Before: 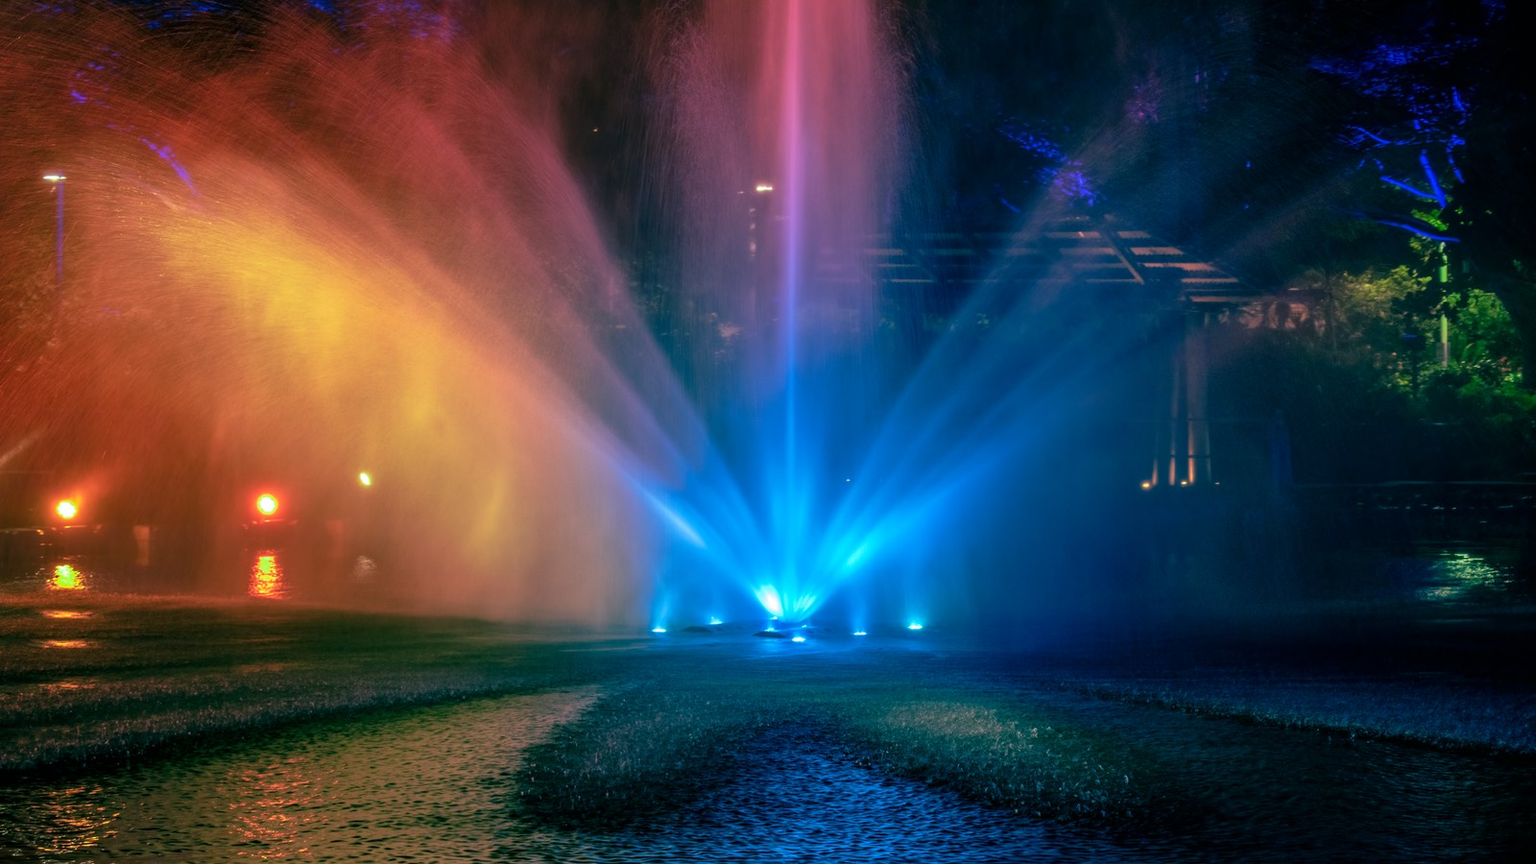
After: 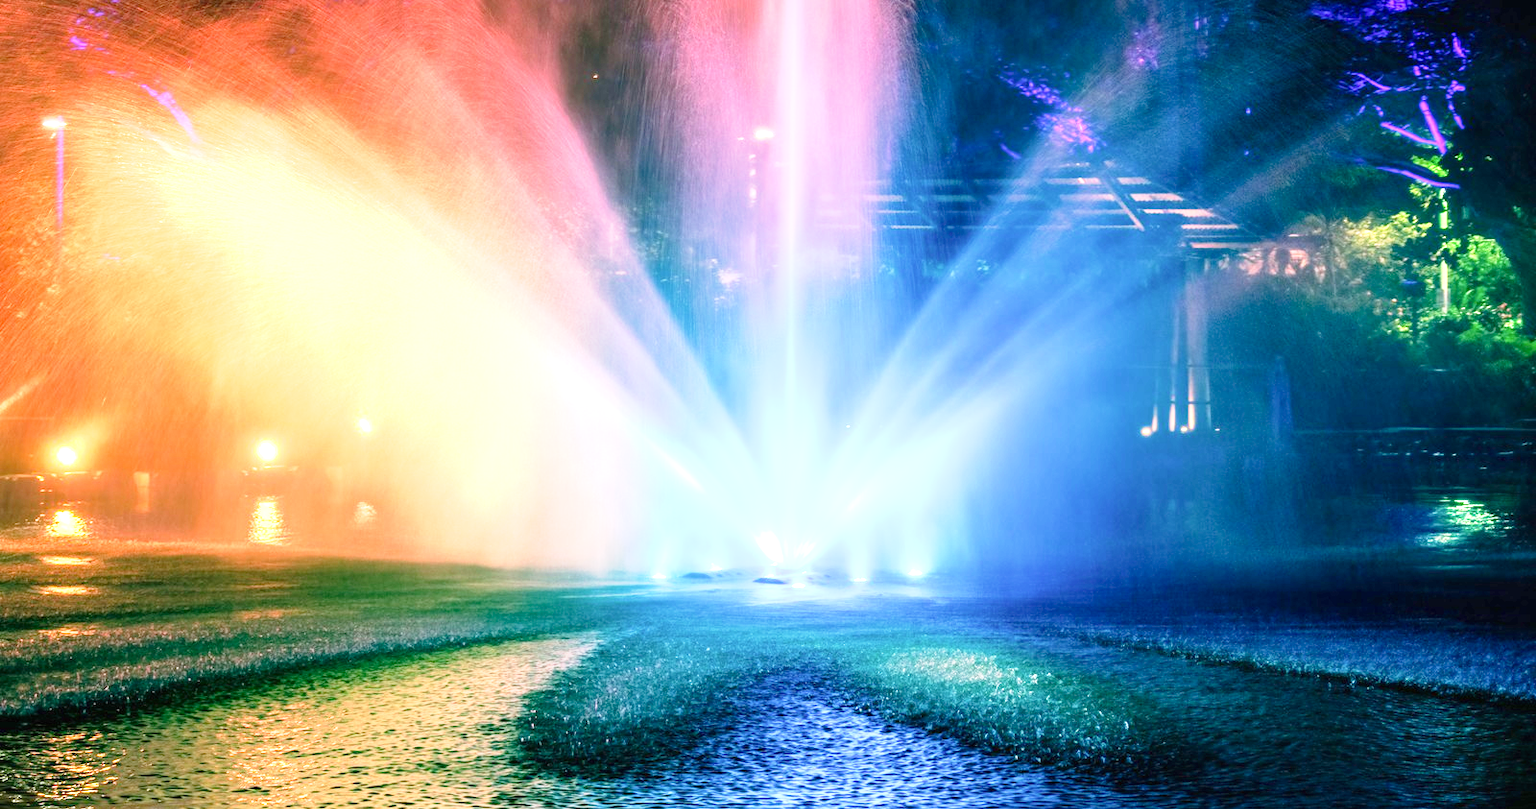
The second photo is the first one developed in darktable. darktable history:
tone curve: curves: ch0 [(0, 0) (0.091, 0.077) (0.389, 0.458) (0.745, 0.82) (0.844, 0.908) (0.909, 0.942) (1, 0.973)]; ch1 [(0, 0) (0.437, 0.404) (0.5, 0.5) (0.529, 0.556) (0.58, 0.603) (0.616, 0.649) (1, 1)]; ch2 [(0, 0) (0.442, 0.415) (0.5, 0.5) (0.535, 0.557) (0.585, 0.62) (1, 1)], preserve colors none
exposure: black level correction 0, exposure 2.388 EV, compensate highlight preservation false
crop and rotate: top 6.276%
